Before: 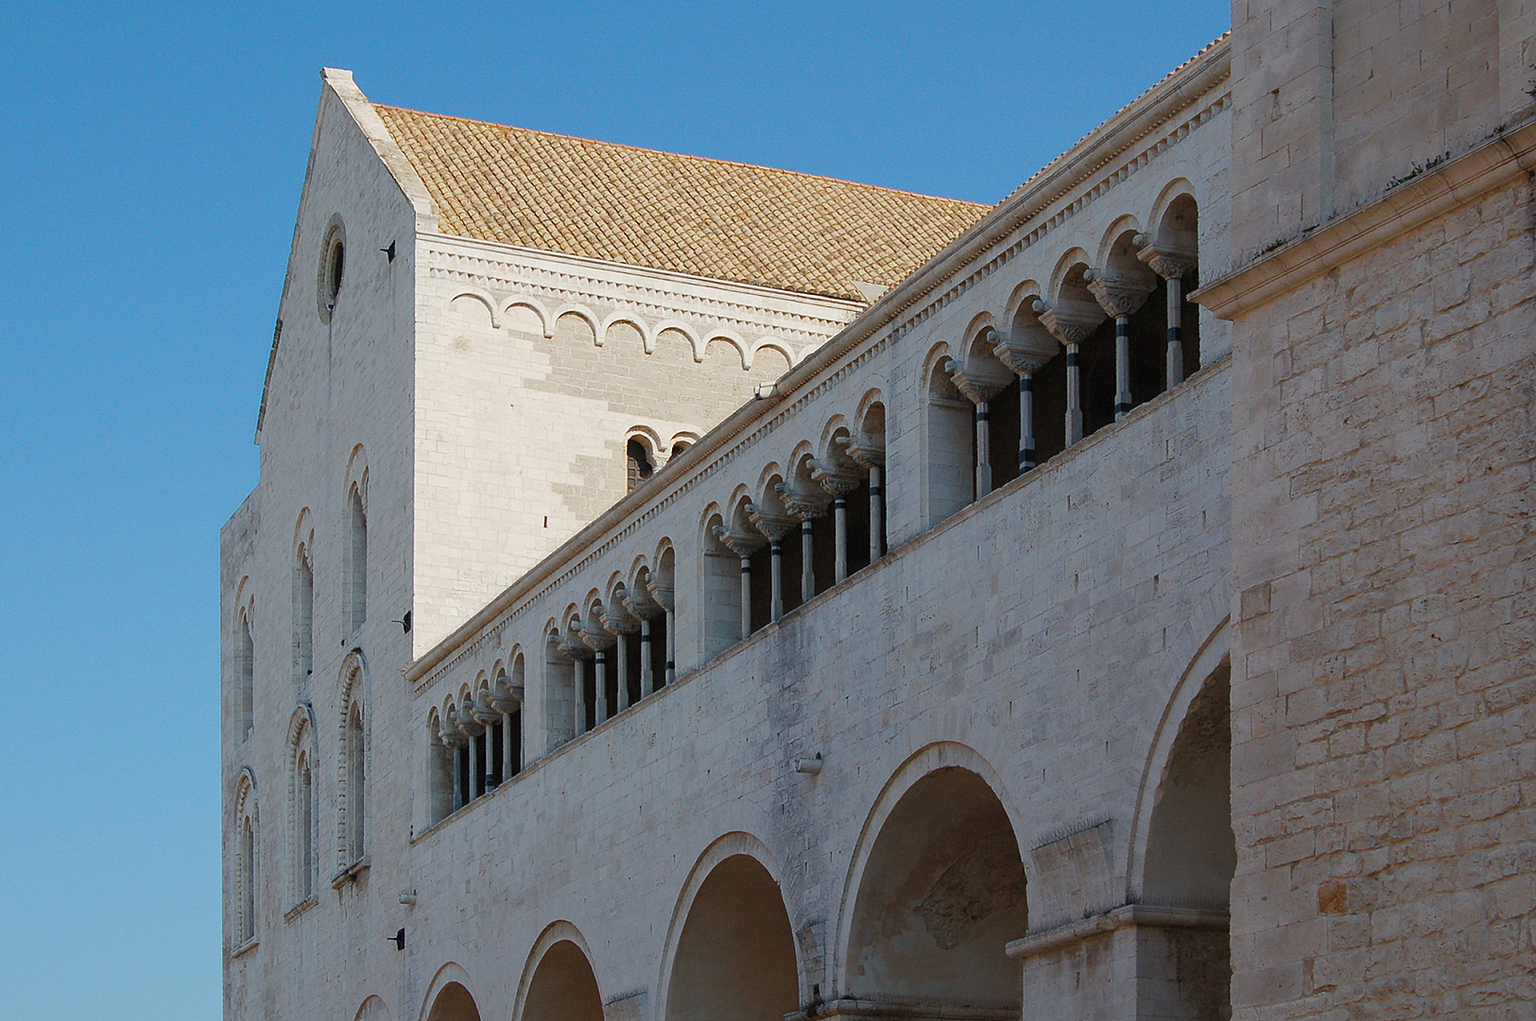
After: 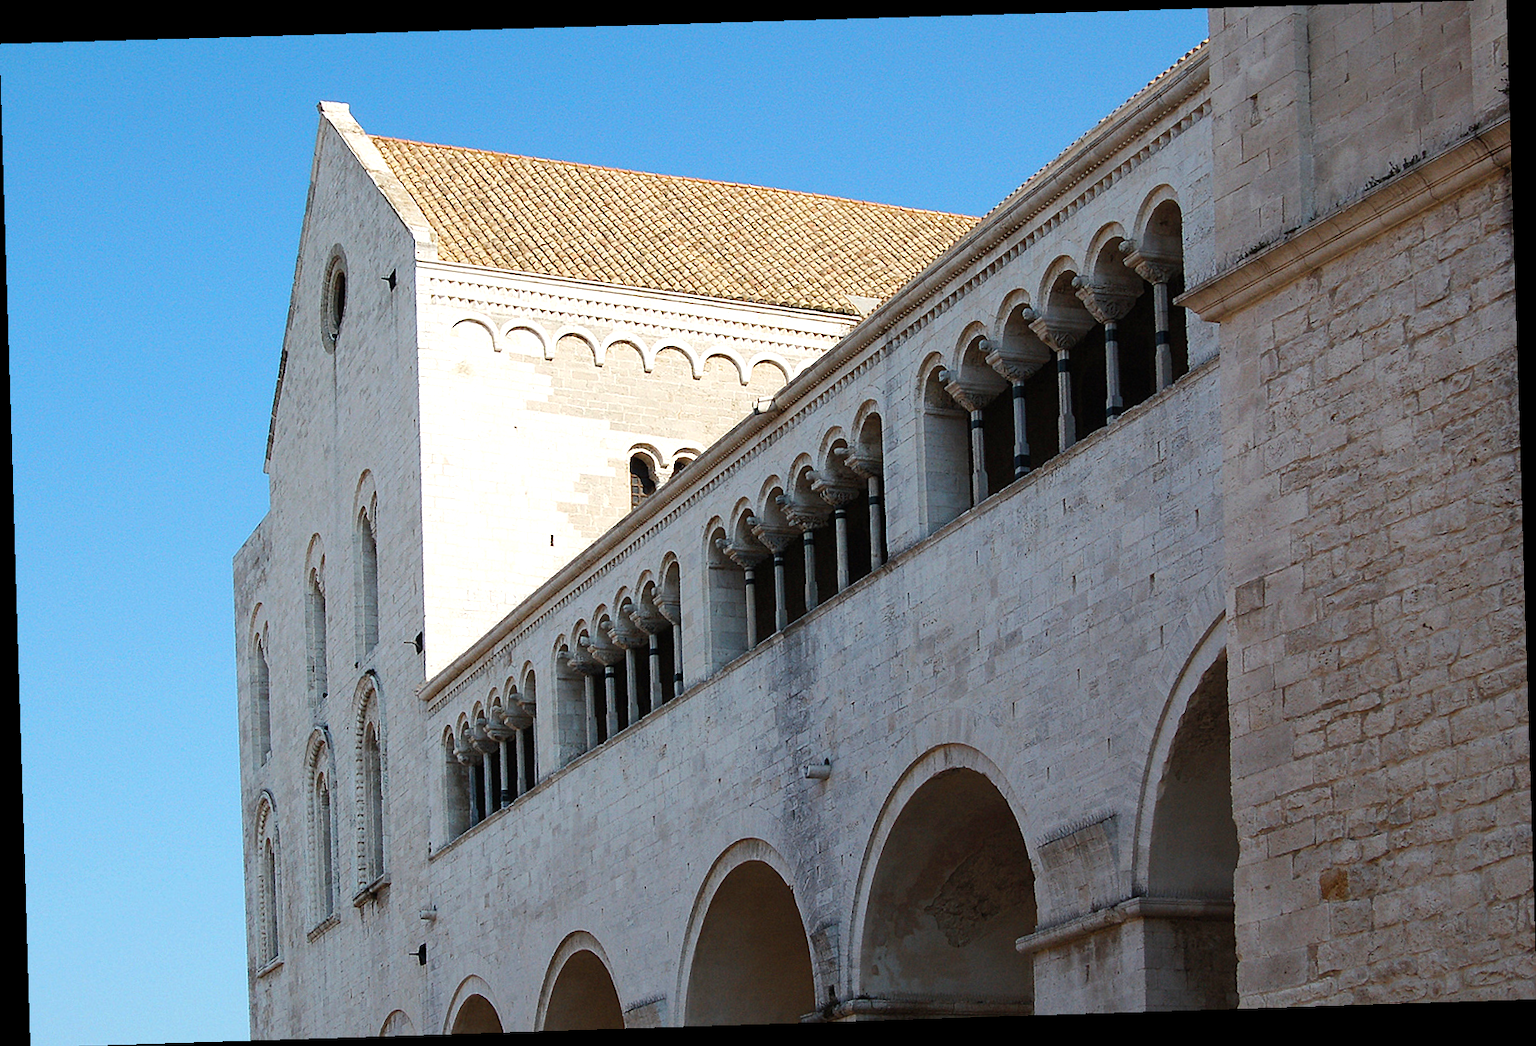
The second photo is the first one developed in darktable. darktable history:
tone equalizer: -8 EV -0.75 EV, -7 EV -0.7 EV, -6 EV -0.6 EV, -5 EV -0.4 EV, -3 EV 0.4 EV, -2 EV 0.6 EV, -1 EV 0.7 EV, +0 EV 0.75 EV, edges refinement/feathering 500, mask exposure compensation -1.57 EV, preserve details no
rotate and perspective: rotation -1.77°, lens shift (horizontal) 0.004, automatic cropping off
